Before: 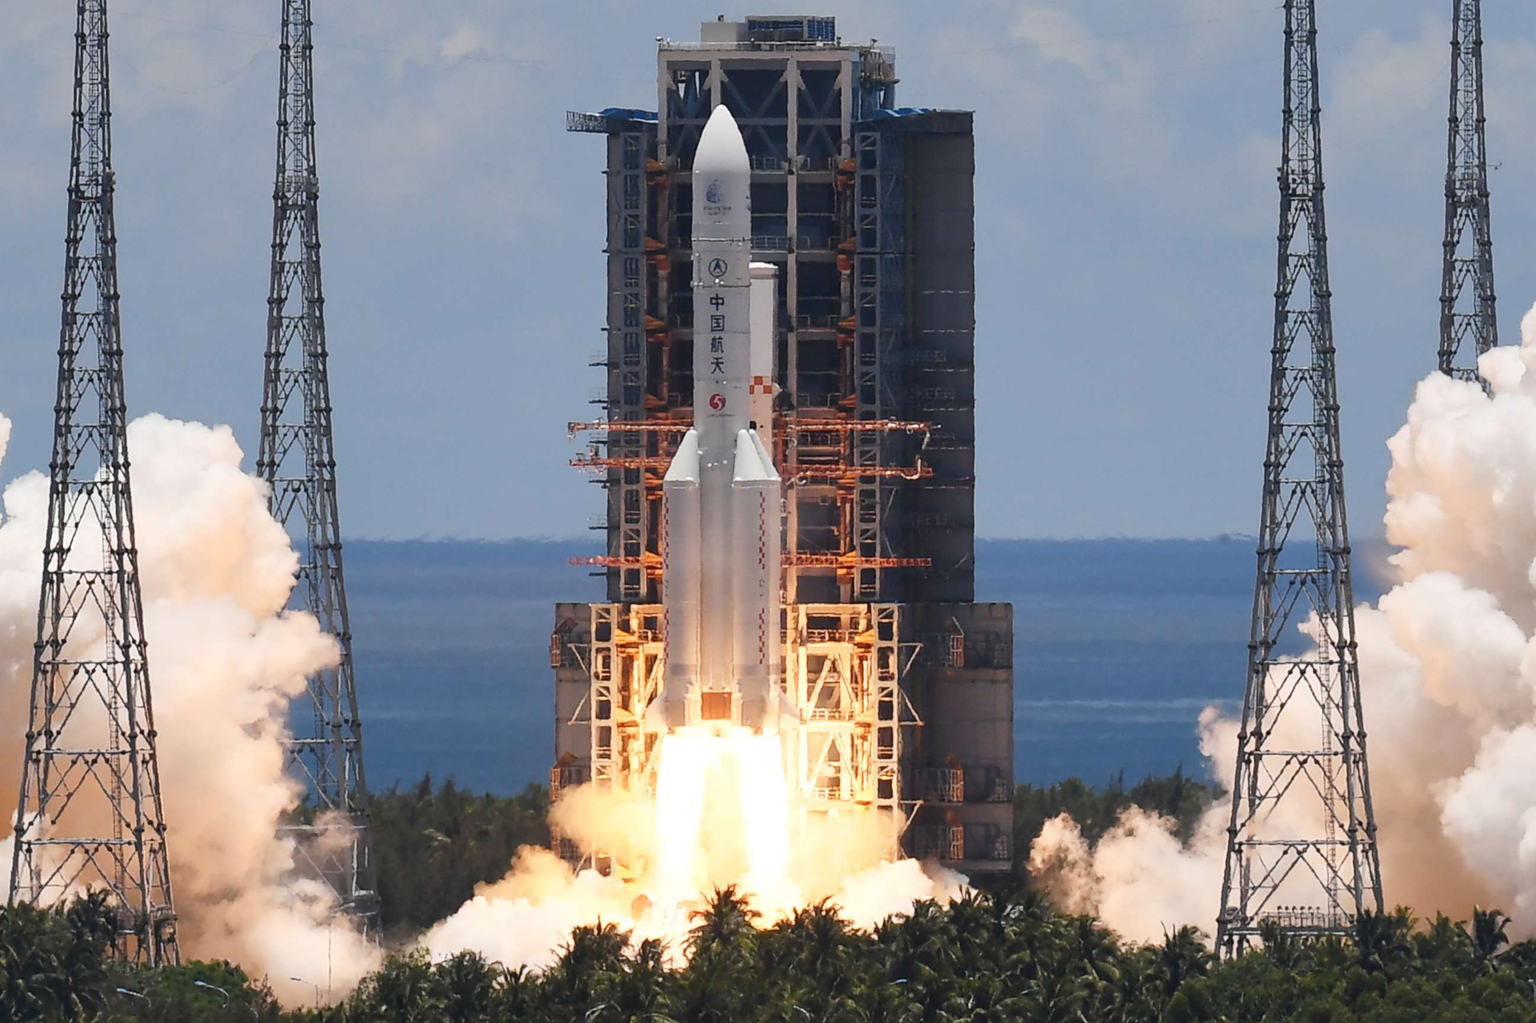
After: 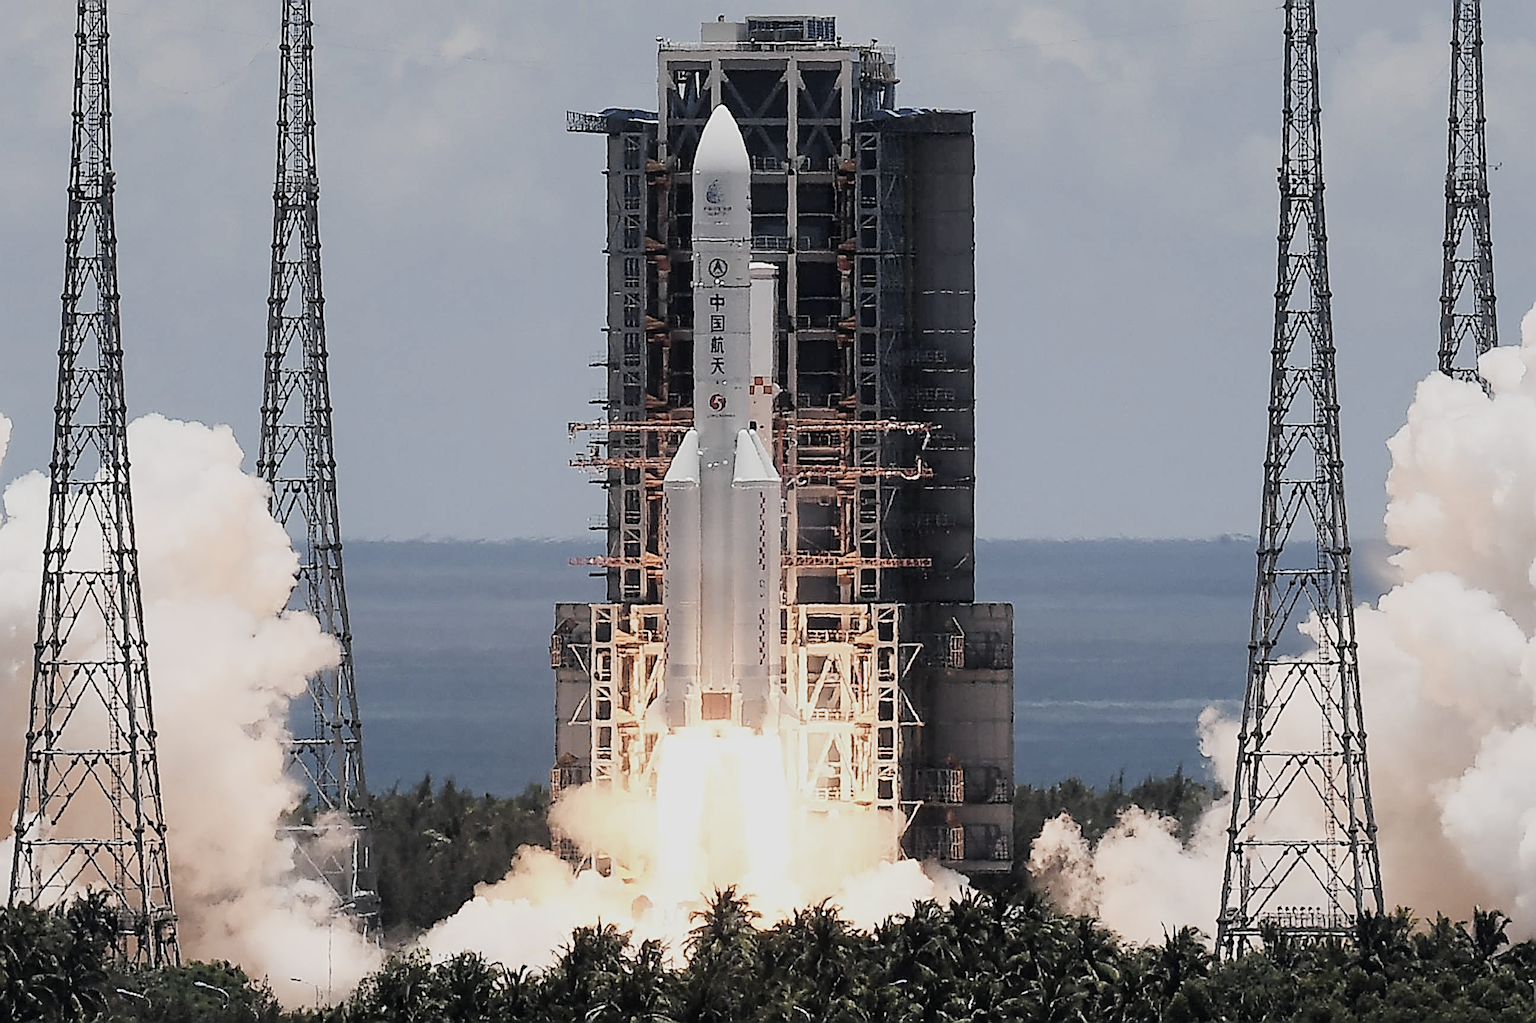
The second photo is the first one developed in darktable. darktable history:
tone equalizer: -8 EV -0.441 EV, -7 EV -0.385 EV, -6 EV -0.303 EV, -5 EV -0.258 EV, -3 EV 0.189 EV, -2 EV 0.327 EV, -1 EV 0.379 EV, +0 EV 0.404 EV
sharpen: amount 1.991
color correction: highlights b* 0.047, saturation 0.544
filmic rgb: black relative exposure -7.65 EV, white relative exposure 4.56 EV, hardness 3.61
